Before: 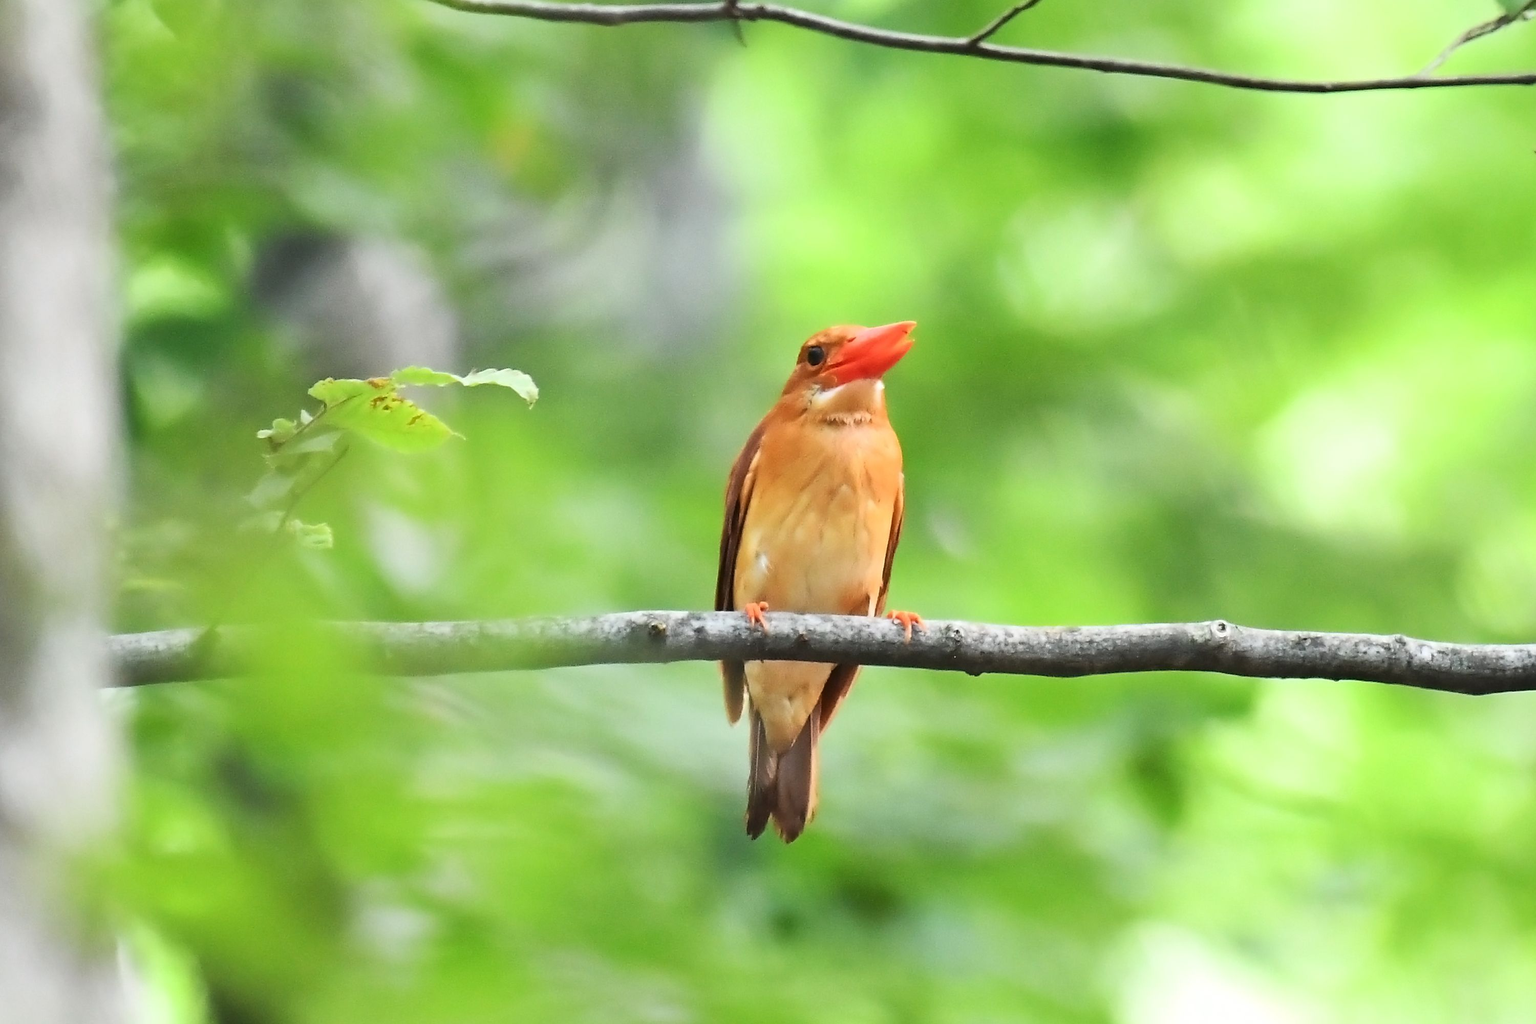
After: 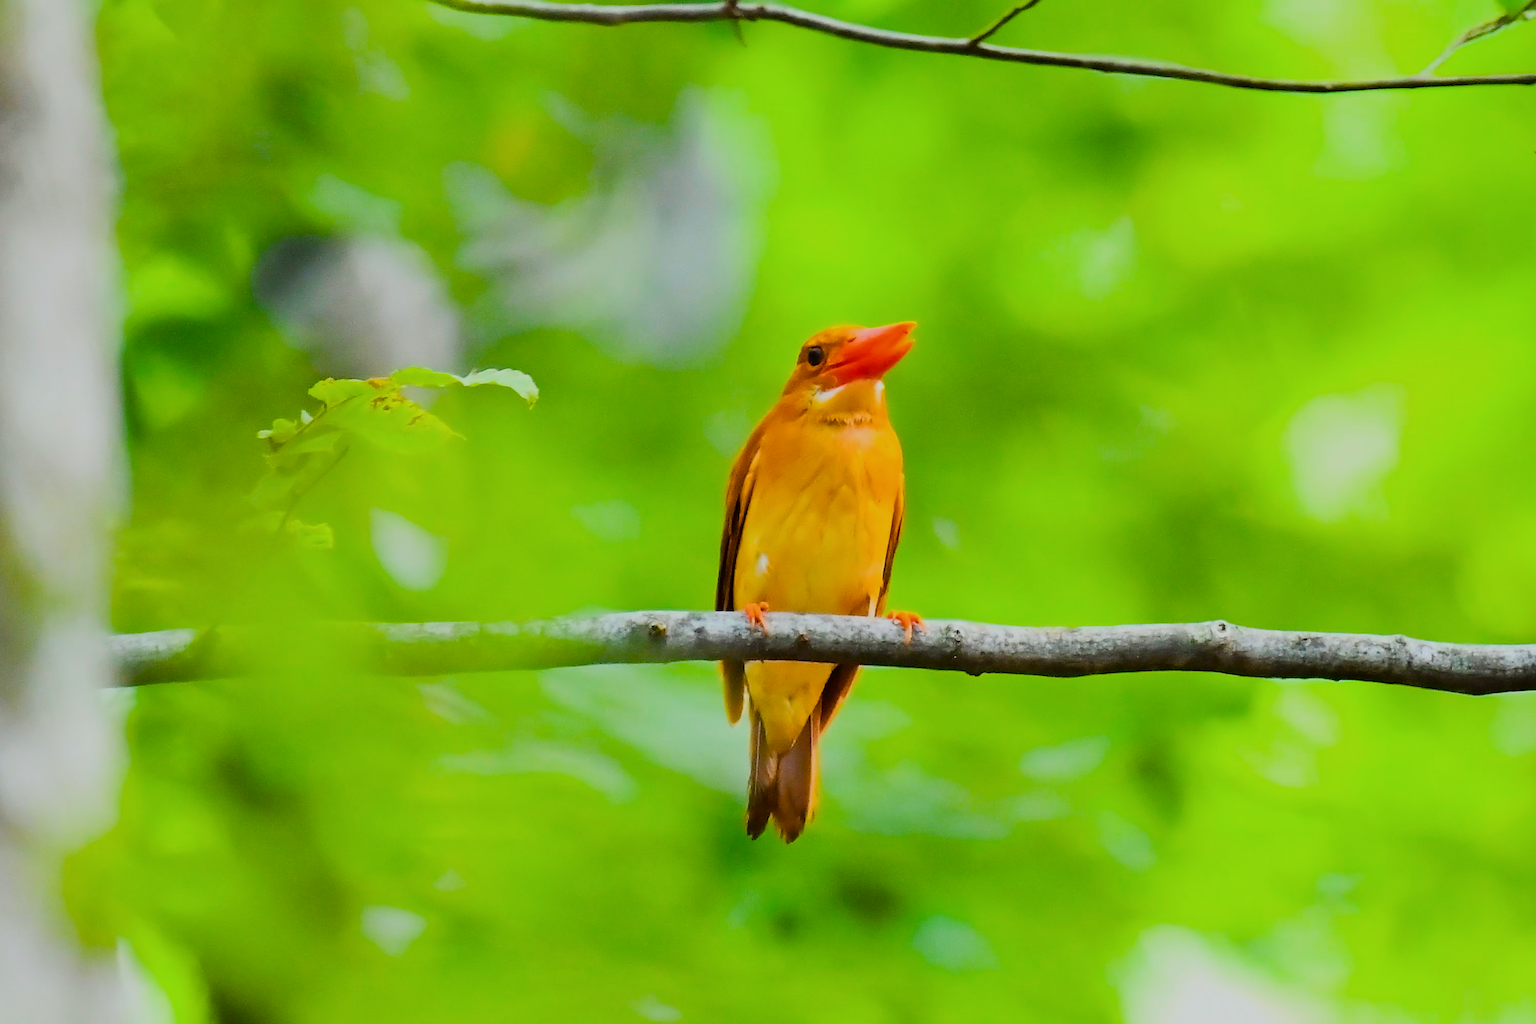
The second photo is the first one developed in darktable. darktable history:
color balance rgb: power › hue 328.42°, highlights gain › chroma 0.115%, highlights gain › hue 331.8°, linear chroma grading › global chroma 40.011%, perceptual saturation grading › global saturation 35.889%, perceptual saturation grading › shadows 35.463%, global vibrance 19.704%
color correction: highlights a* -2.95, highlights b* -1.92, shadows a* 2.11, shadows b* 2.84
filmic rgb: black relative exposure -7.27 EV, white relative exposure 5.08 EV, threshold 2.97 EV, hardness 3.22, enable highlight reconstruction true
